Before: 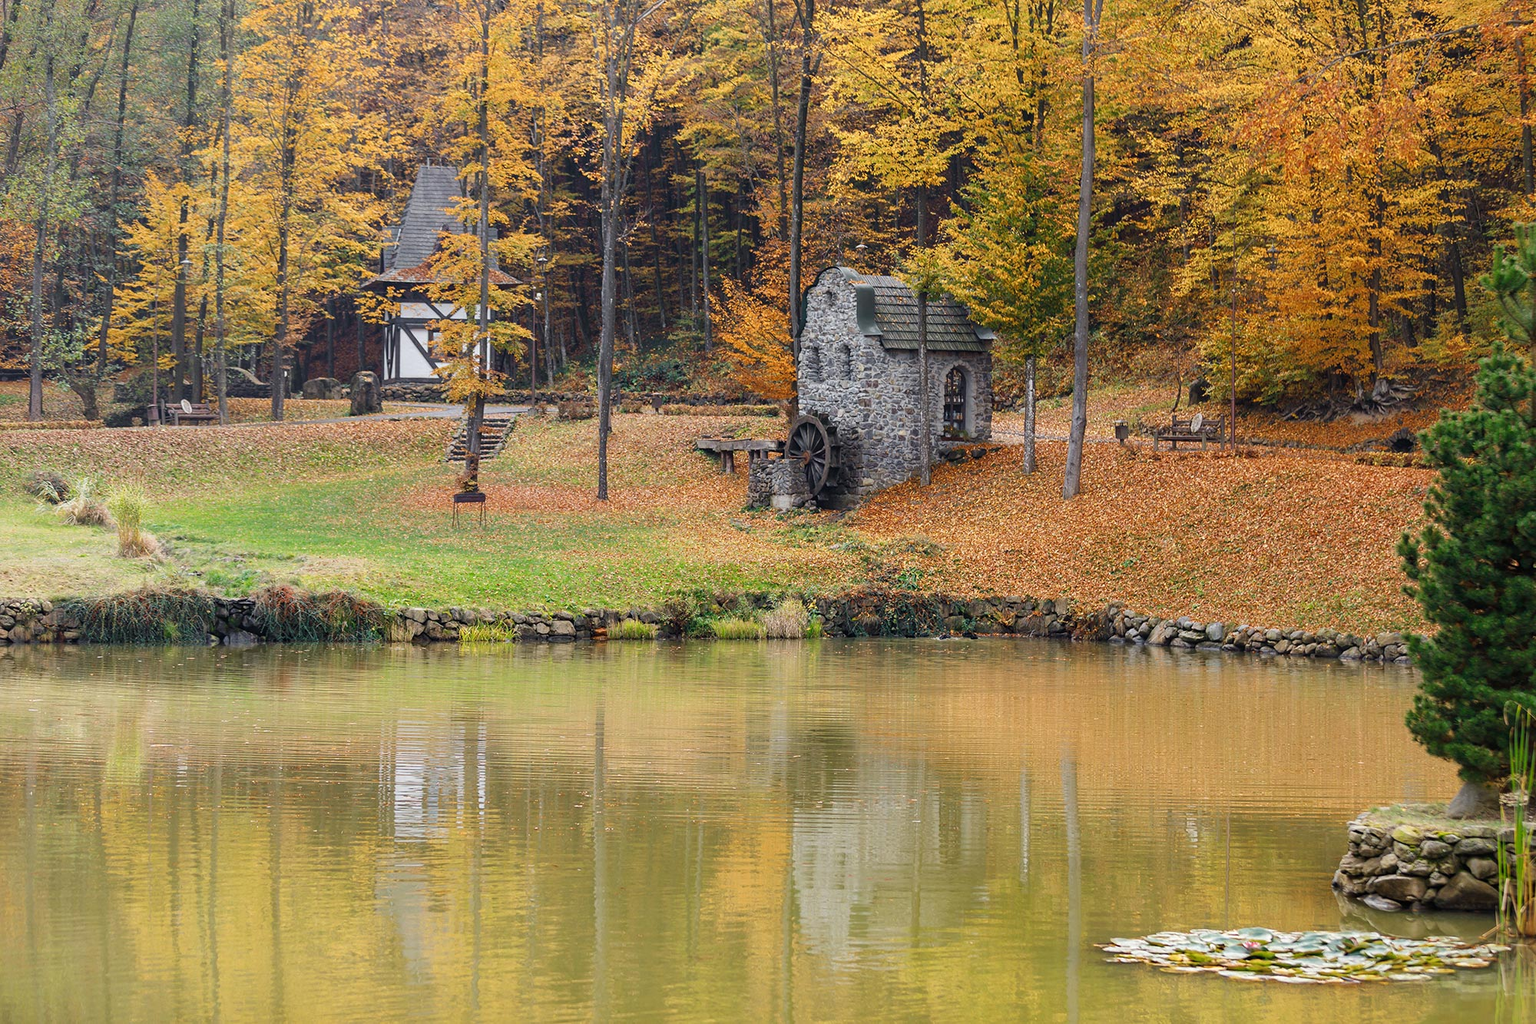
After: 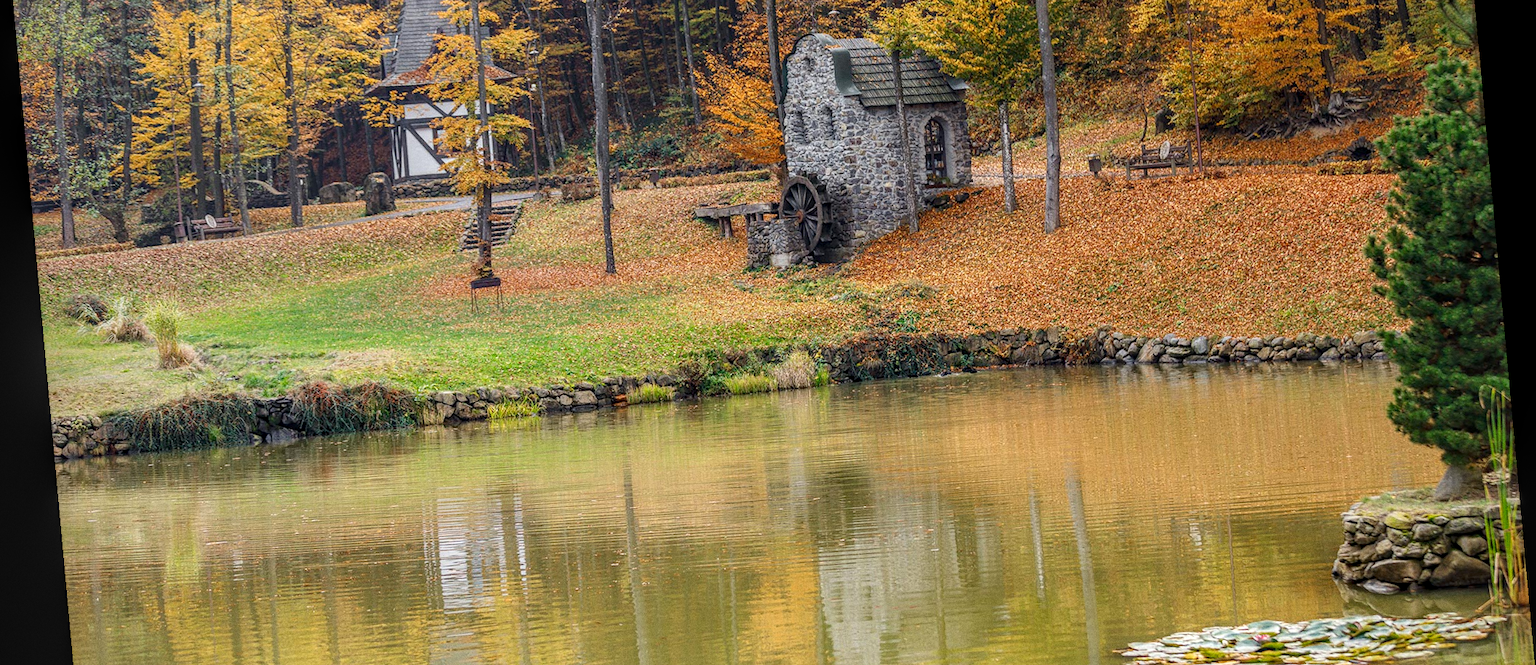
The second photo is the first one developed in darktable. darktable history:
grain: coarseness 0.09 ISO
crop and rotate: top 25.357%, bottom 13.942%
rotate and perspective: rotation -5.2°, automatic cropping off
contrast brightness saturation: contrast 0.04, saturation 0.07
local contrast: highlights 0%, shadows 0%, detail 133%
